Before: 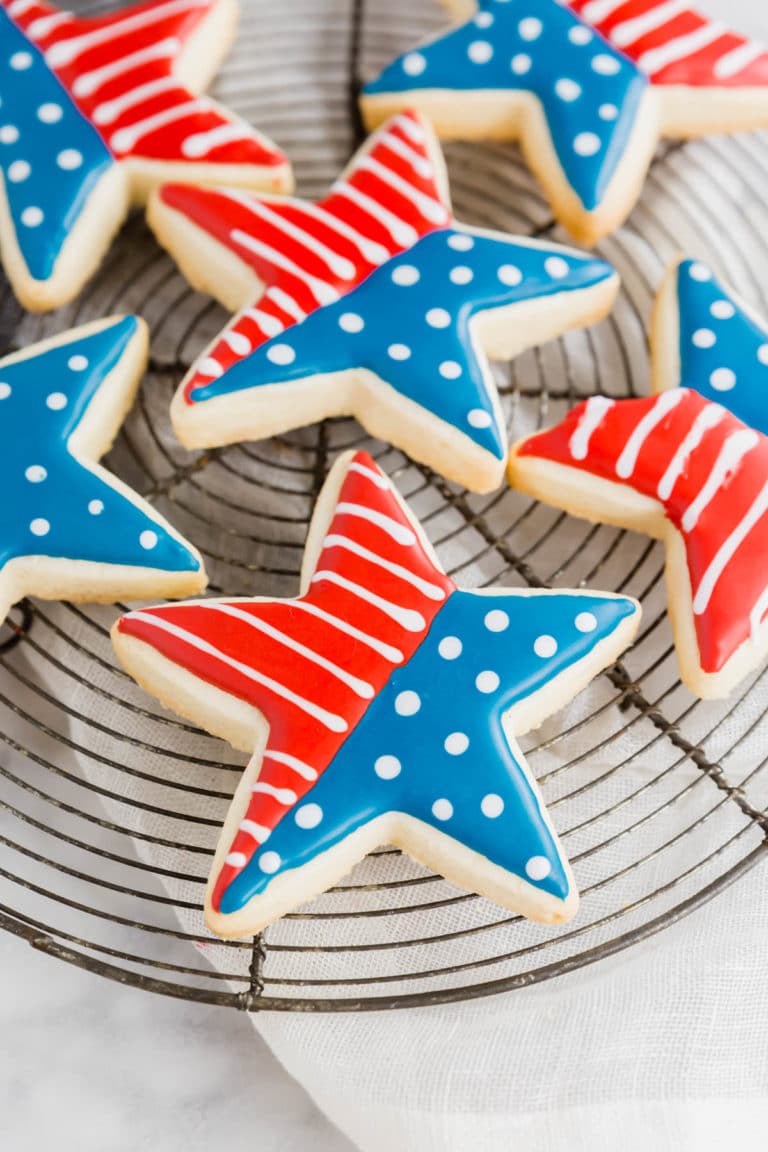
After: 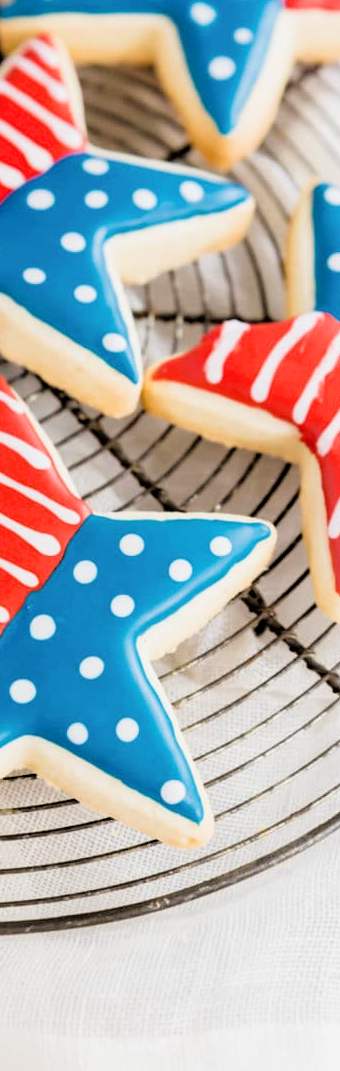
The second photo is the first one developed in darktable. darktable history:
velvia: strength 17%
filmic rgb: black relative exposure -3.72 EV, white relative exposure 2.77 EV, dynamic range scaling -5.32%, hardness 3.03
crop: left 47.628%, top 6.643%, right 7.874%
